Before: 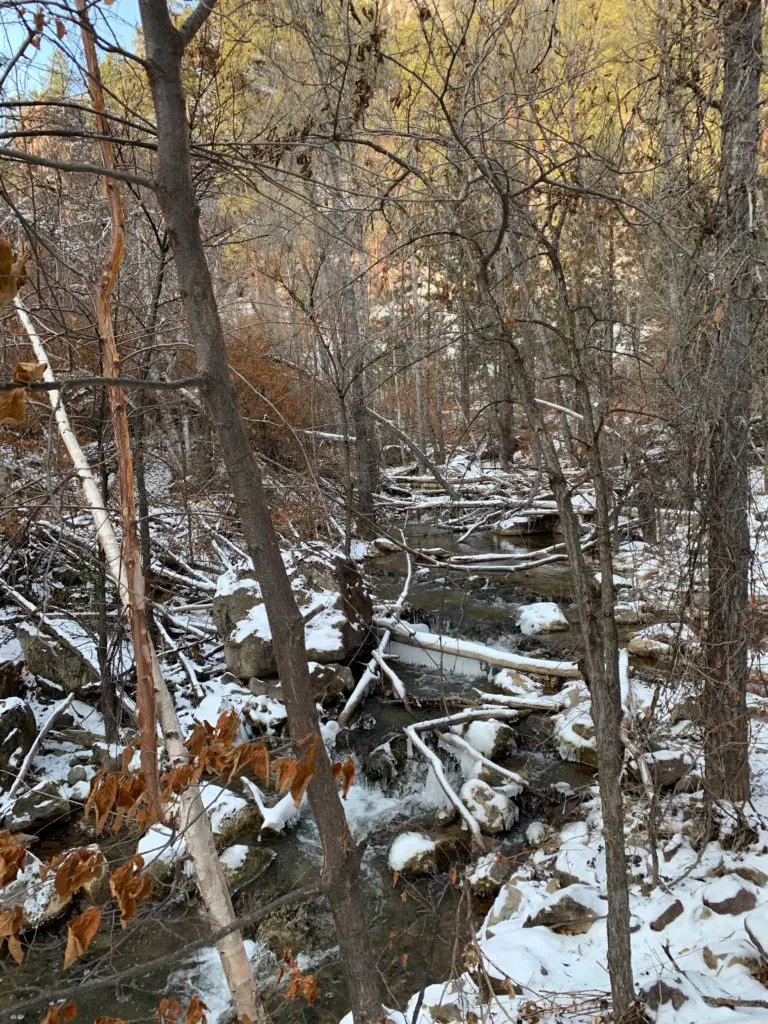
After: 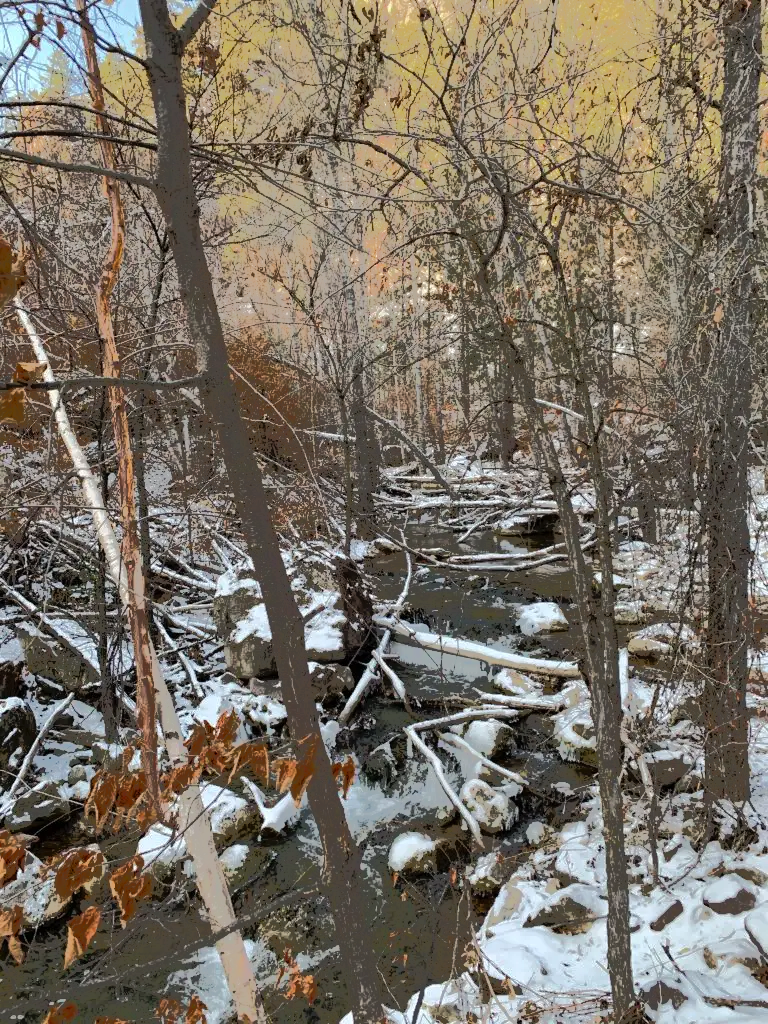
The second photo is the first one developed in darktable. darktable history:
contrast equalizer: octaves 7, y [[0.5 ×6], [0.5 ×6], [0.5, 0.5, 0.501, 0.545, 0.707, 0.863], [0 ×6], [0 ×6]], mix -0.289
tone equalizer: -7 EV -0.608 EV, -6 EV 0.989 EV, -5 EV -0.427 EV, -4 EV 0.423 EV, -3 EV 0.442 EV, -2 EV 0.17 EV, -1 EV -0.164 EV, +0 EV -0.388 EV, edges refinement/feathering 500, mask exposure compensation -1.57 EV, preserve details no
